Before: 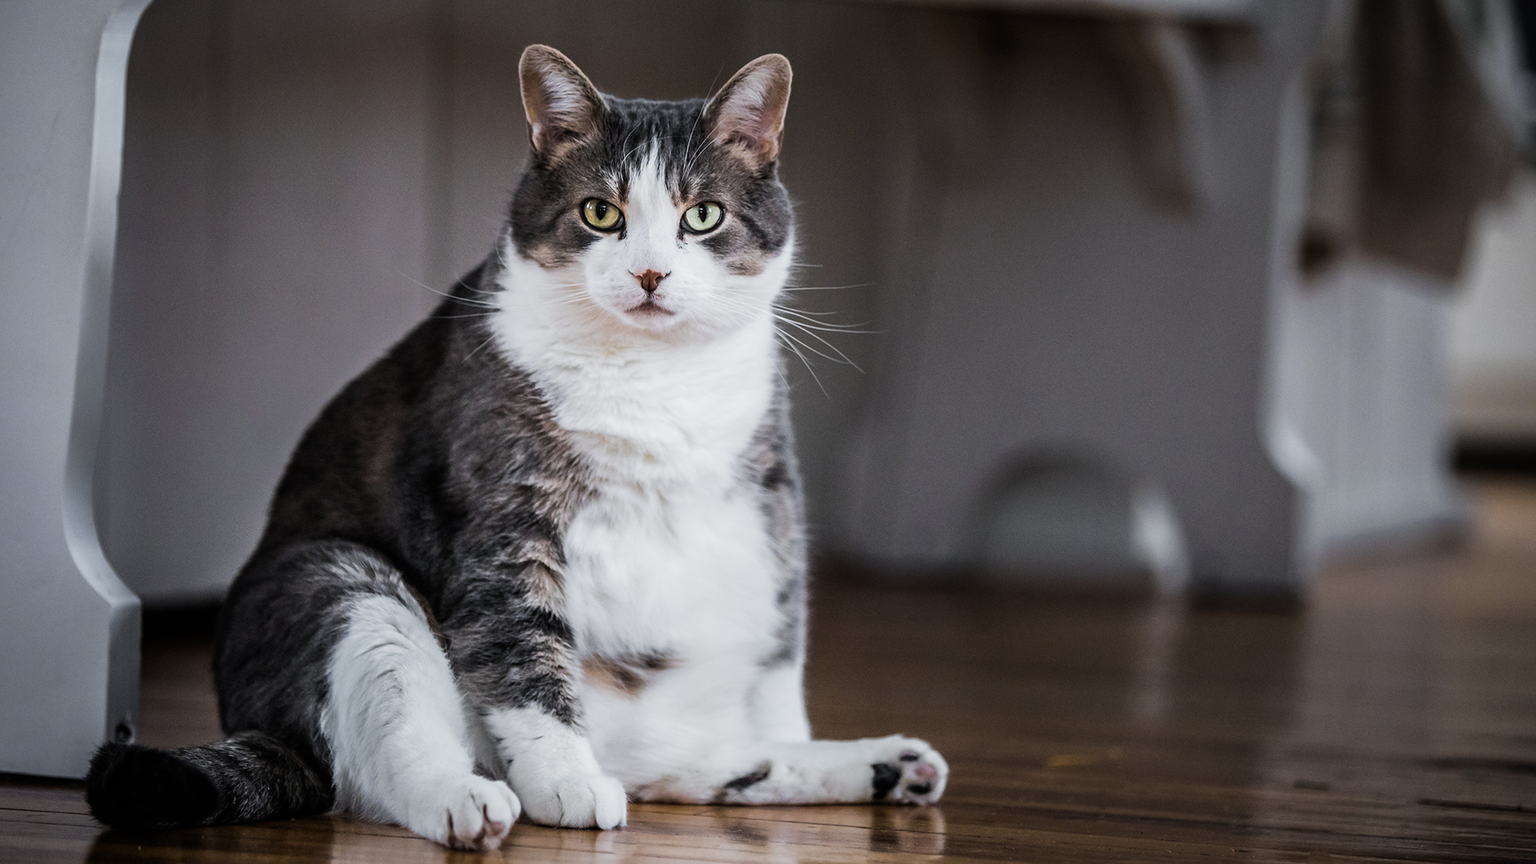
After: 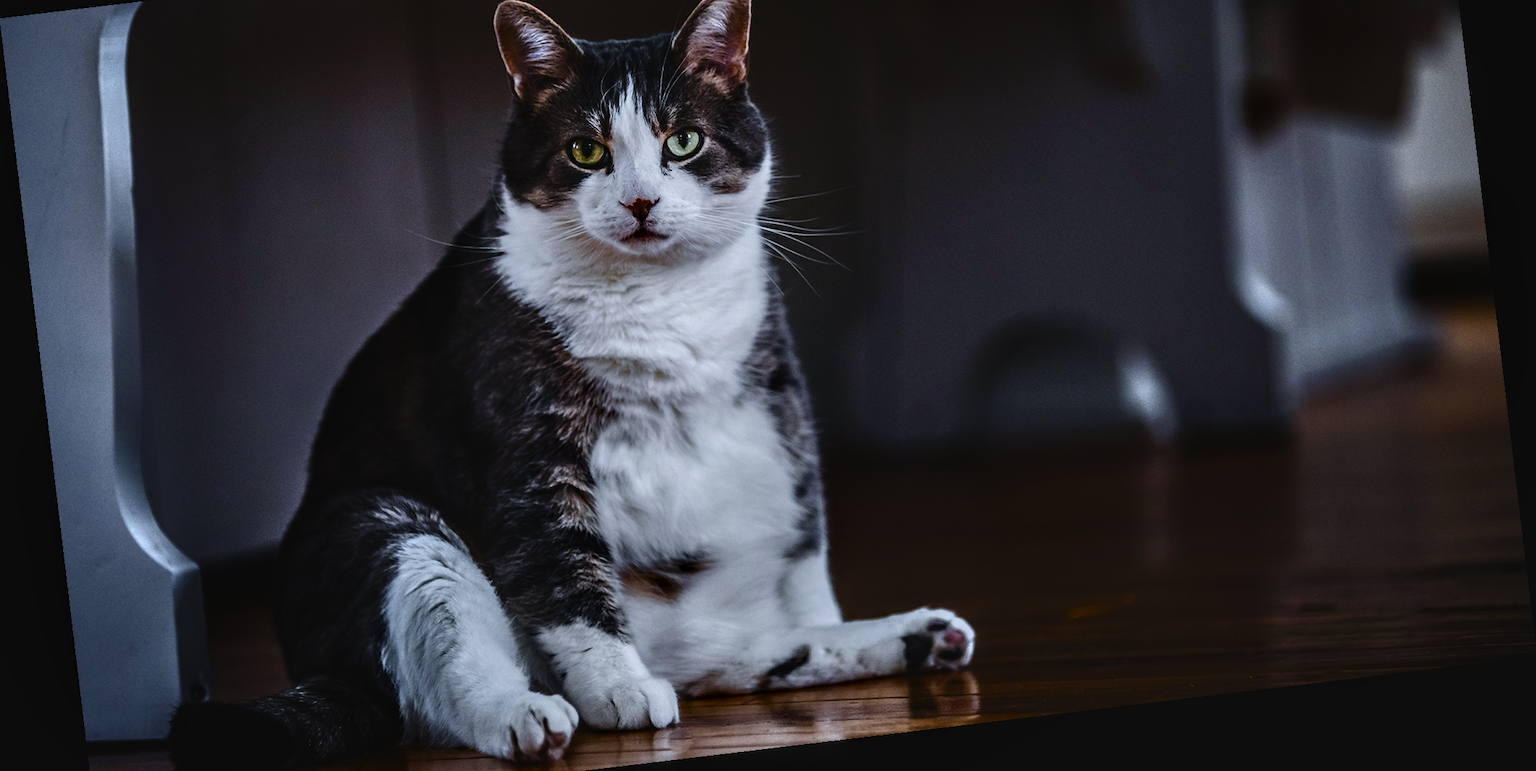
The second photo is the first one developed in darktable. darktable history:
white balance: red 0.98, blue 1.034
contrast brightness saturation: contrast 0.09, brightness -0.59, saturation 0.17
rotate and perspective: rotation -6.83°, automatic cropping off
shadows and highlights: low approximation 0.01, soften with gaussian
local contrast: detail 130%
crop and rotate: top 15.774%, bottom 5.506%
rgb curve: curves: ch0 [(0, 0.186) (0.314, 0.284) (0.775, 0.708) (1, 1)], compensate middle gray true, preserve colors none
